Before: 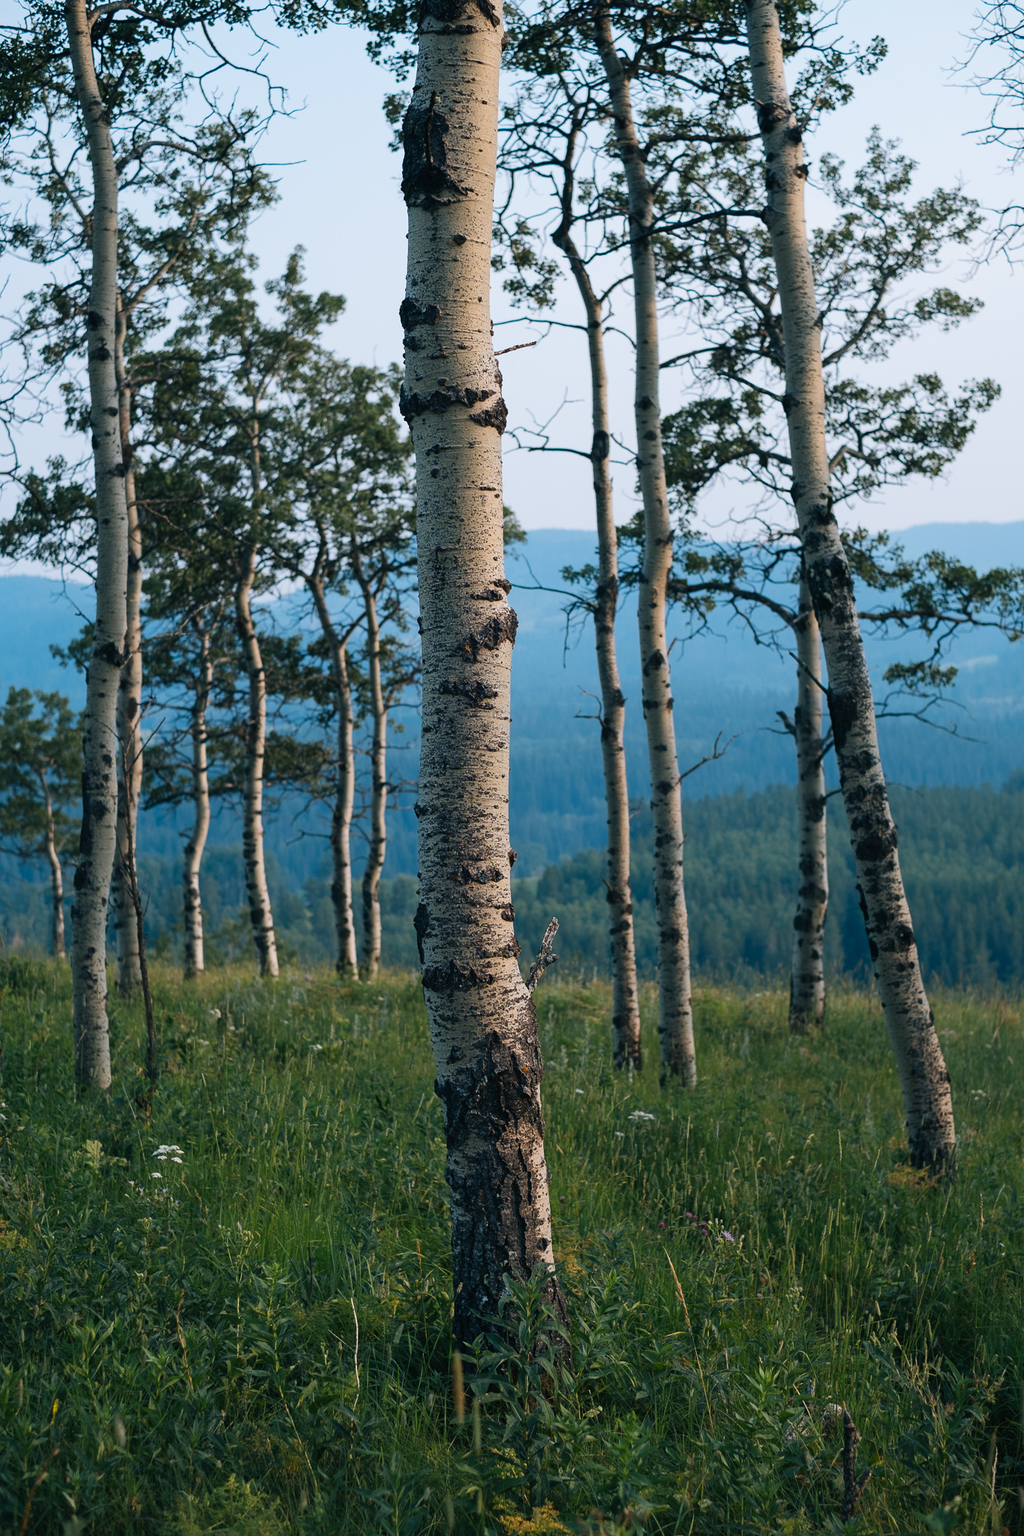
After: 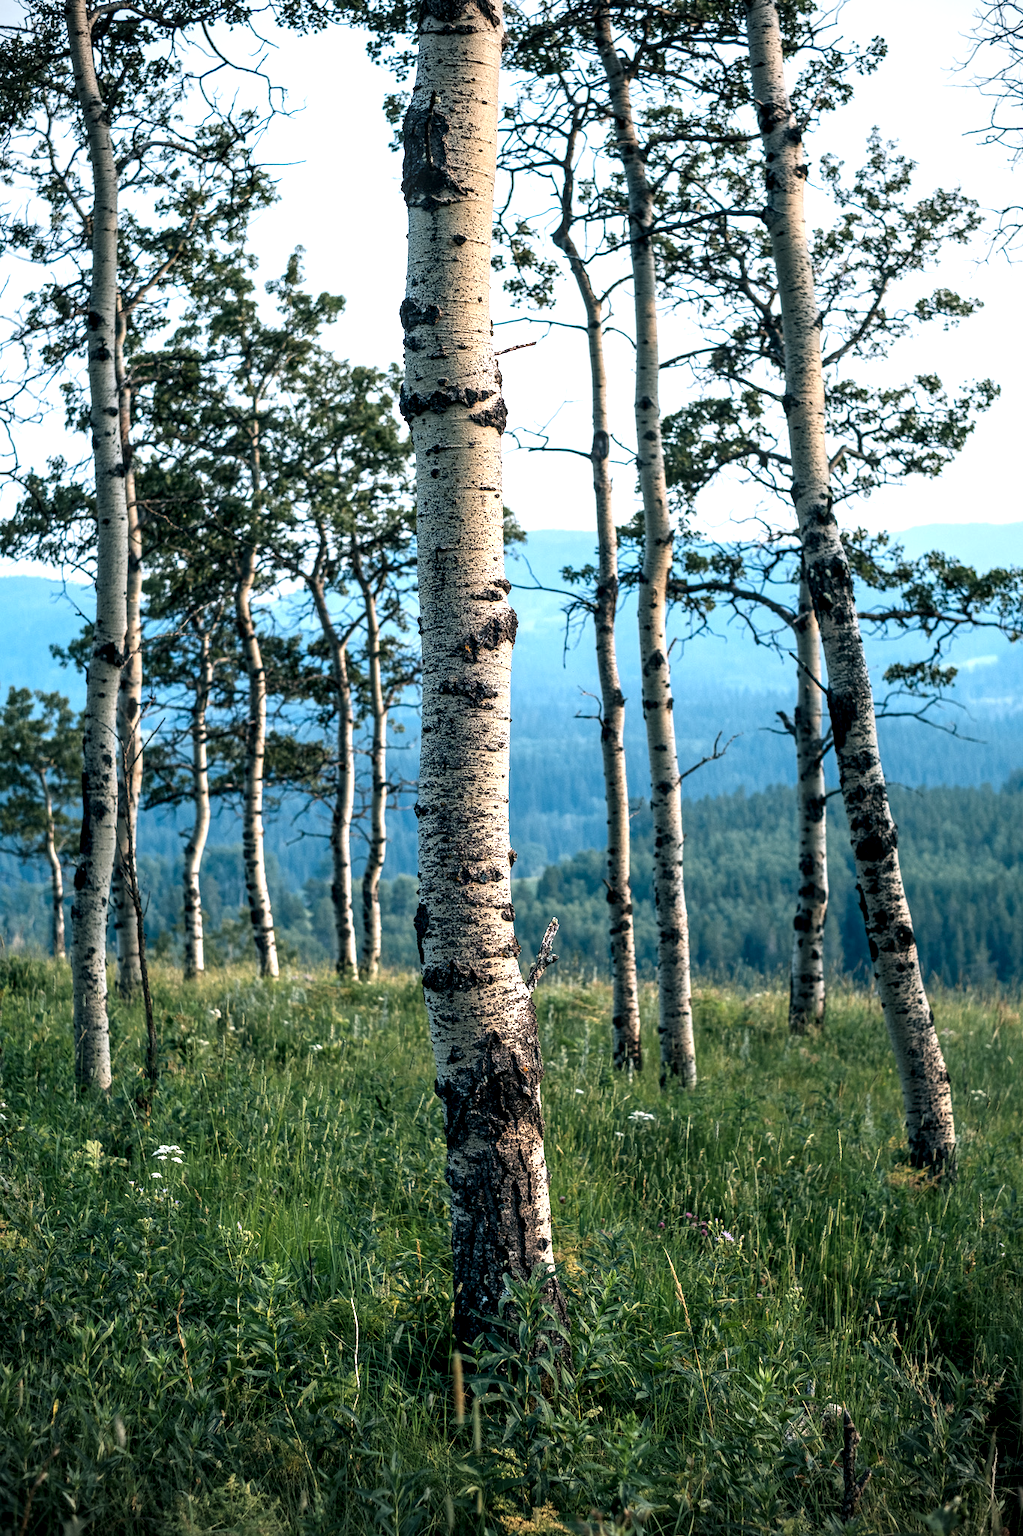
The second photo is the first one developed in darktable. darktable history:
exposure: black level correction 0, exposure 0.7 EV, compensate exposure bias true, compensate highlight preservation false
local contrast: highlights 65%, shadows 54%, detail 169%, midtone range 0.514
vignetting: fall-off radius 60.92%
